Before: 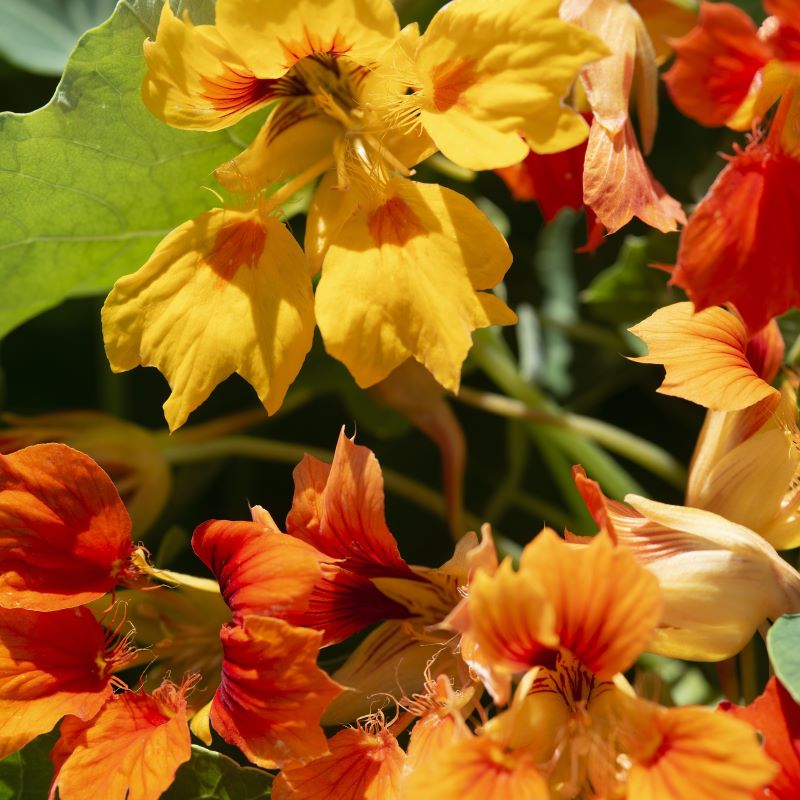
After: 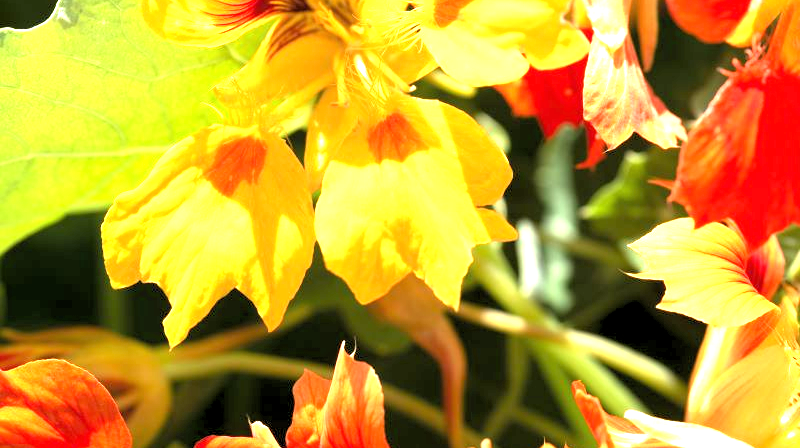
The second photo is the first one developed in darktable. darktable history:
crop and rotate: top 10.605%, bottom 33.274%
exposure: black level correction 0, exposure 1.625 EV, compensate exposure bias true, compensate highlight preservation false
rgb levels: levels [[0.013, 0.434, 0.89], [0, 0.5, 1], [0, 0.5, 1]]
